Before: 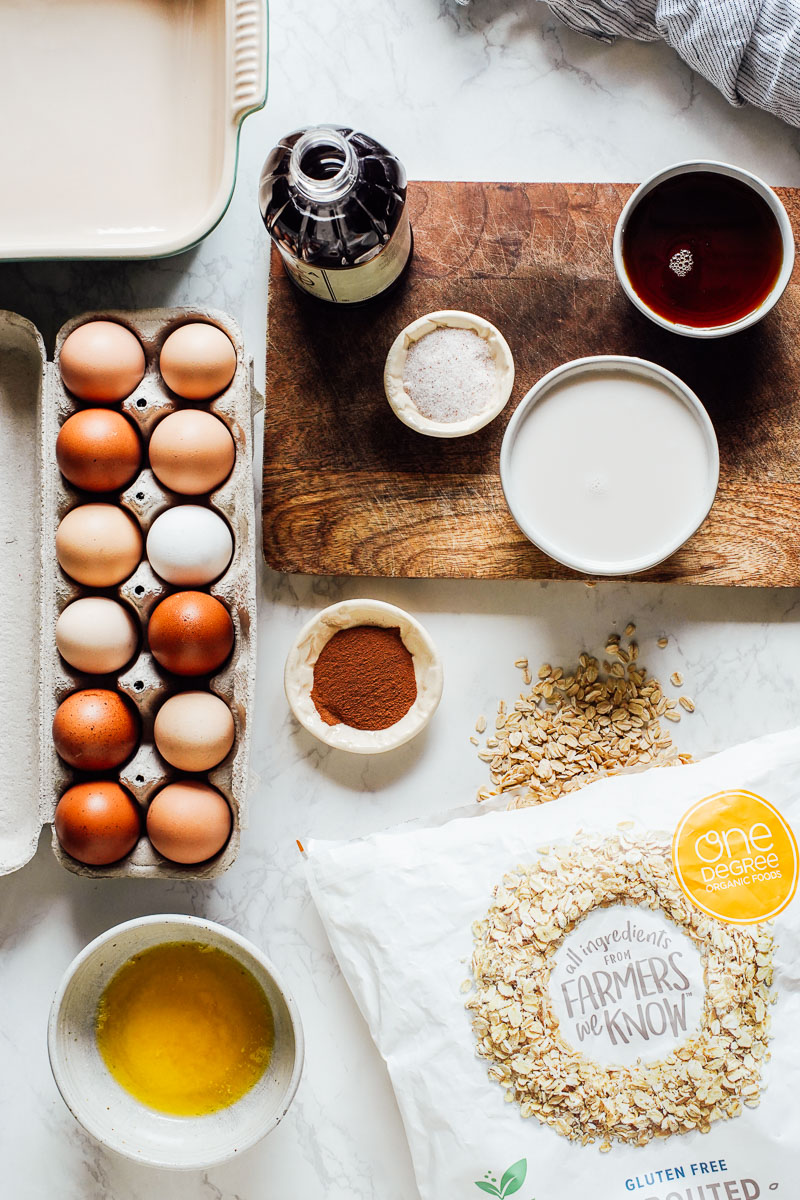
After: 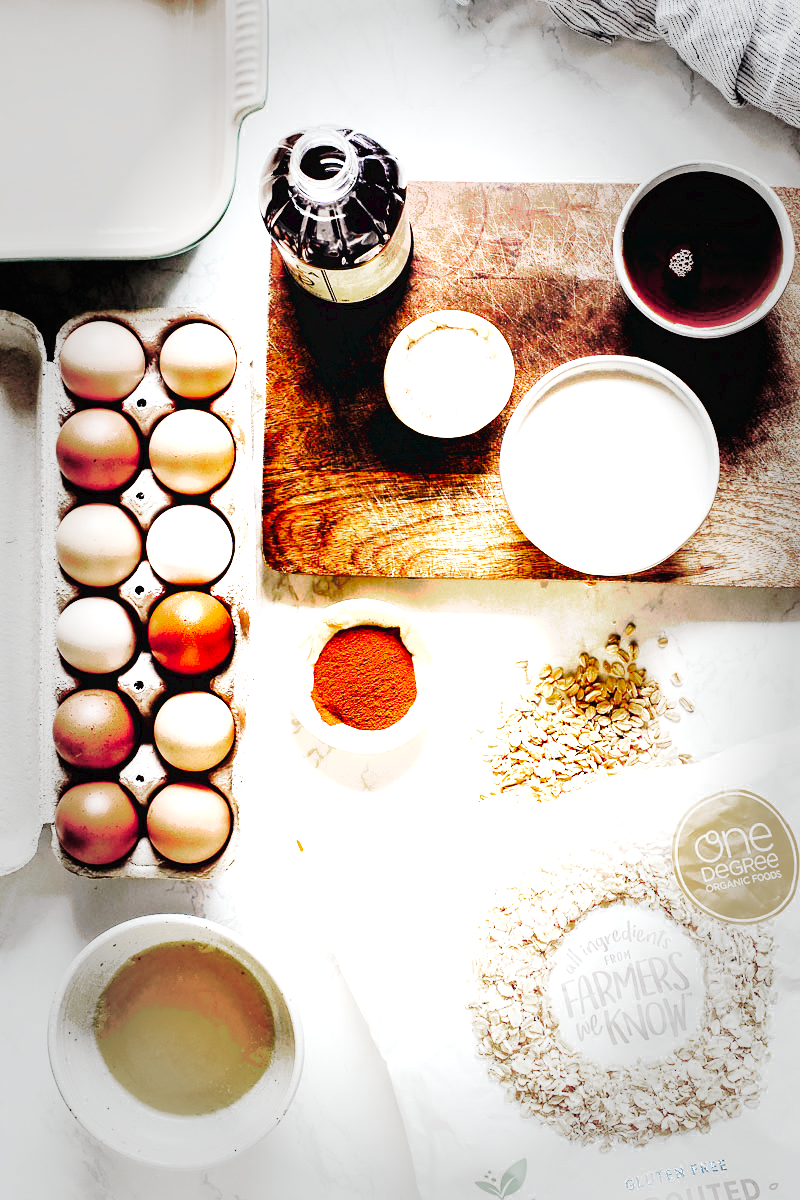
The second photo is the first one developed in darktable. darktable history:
exposure: black level correction 0.001, exposure 1.735 EV, compensate highlight preservation false
tone curve: curves: ch0 [(0, 0) (0.003, 0.043) (0.011, 0.043) (0.025, 0.035) (0.044, 0.042) (0.069, 0.035) (0.1, 0.03) (0.136, 0.017) (0.177, 0.03) (0.224, 0.06) (0.277, 0.118) (0.335, 0.189) (0.399, 0.297) (0.468, 0.483) (0.543, 0.631) (0.623, 0.746) (0.709, 0.823) (0.801, 0.944) (0.898, 0.966) (1, 1)], preserve colors none
color zones: curves: ch0 [(0.203, 0.433) (0.607, 0.517) (0.697, 0.696) (0.705, 0.897)]
vignetting: fall-off start 48.41%, automatic ratio true, width/height ratio 1.29, unbound false
